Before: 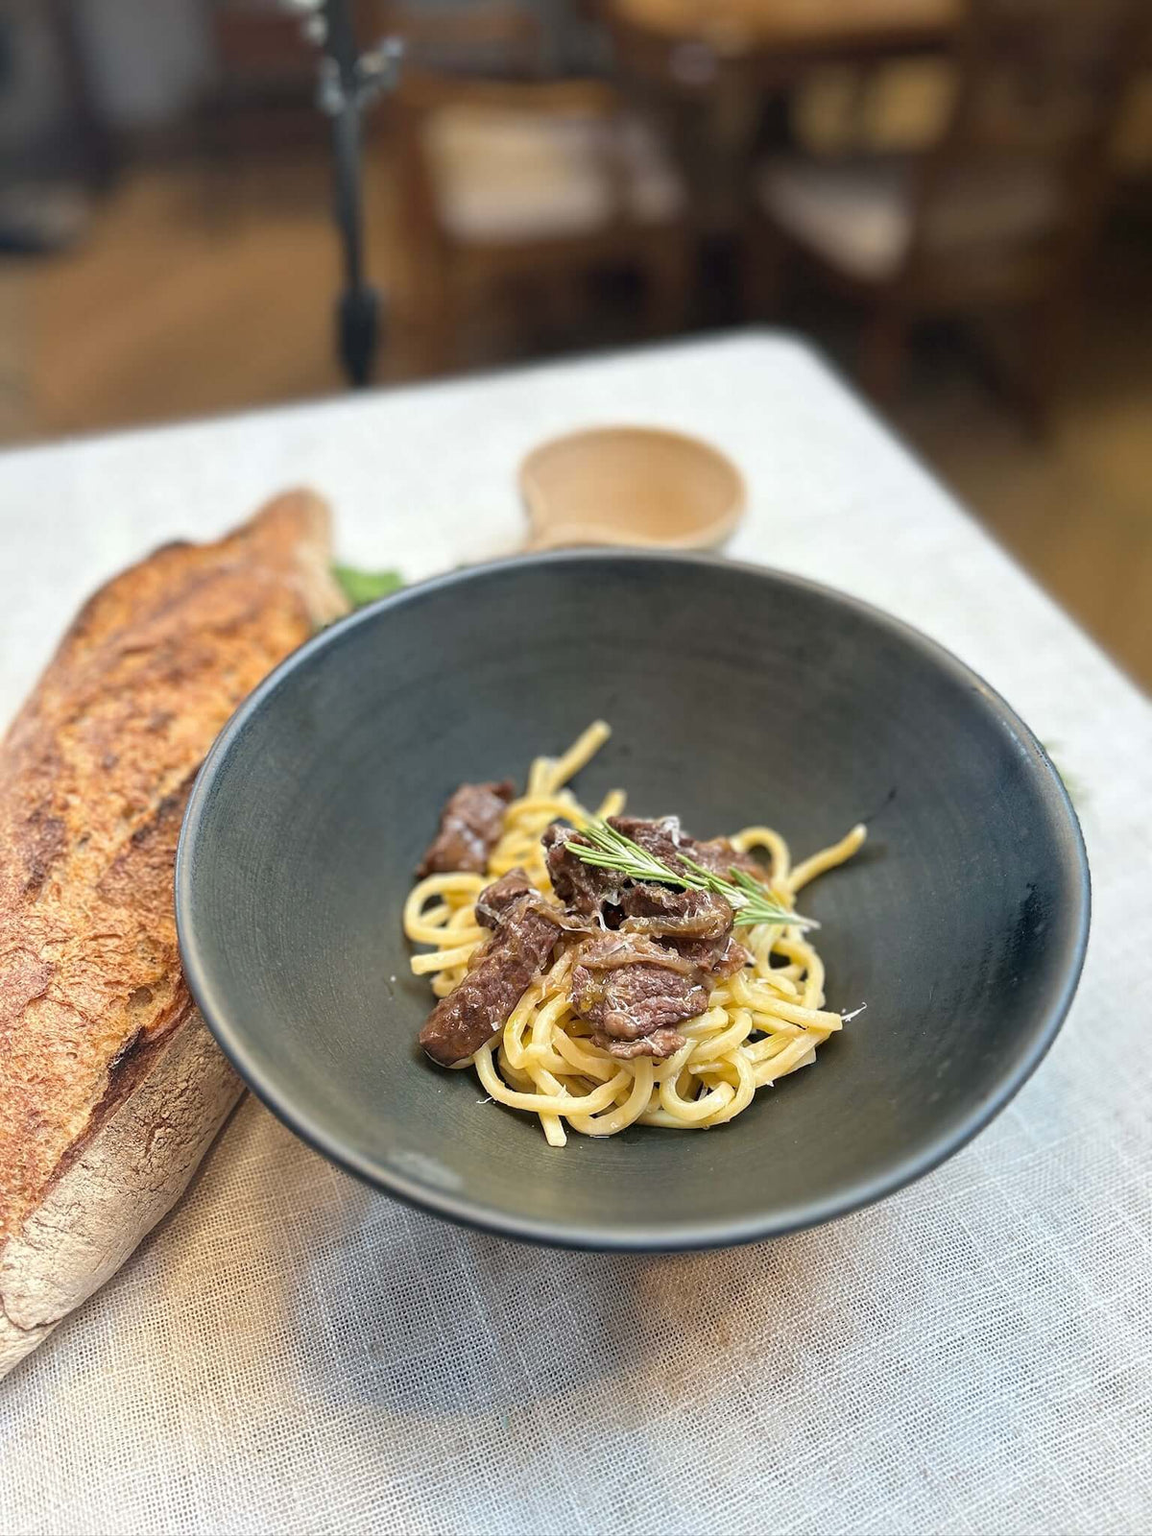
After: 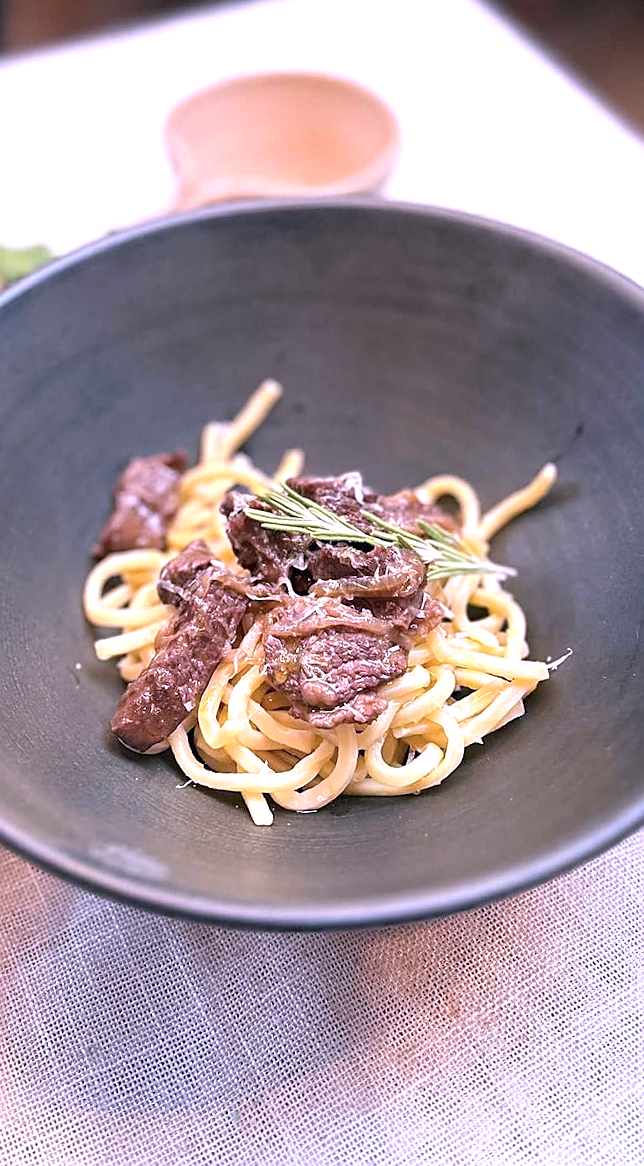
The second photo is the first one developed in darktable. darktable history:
exposure: black level correction 0, exposure 0.5 EV, compensate exposure bias true, compensate highlight preservation false
rotate and perspective: rotation -4.98°, automatic cropping off
crop: left 31.379%, top 24.658%, right 20.326%, bottom 6.628%
white balance: red 1.004, blue 1.024
sharpen: on, module defaults
color correction: highlights a* 15.46, highlights b* -20.56
